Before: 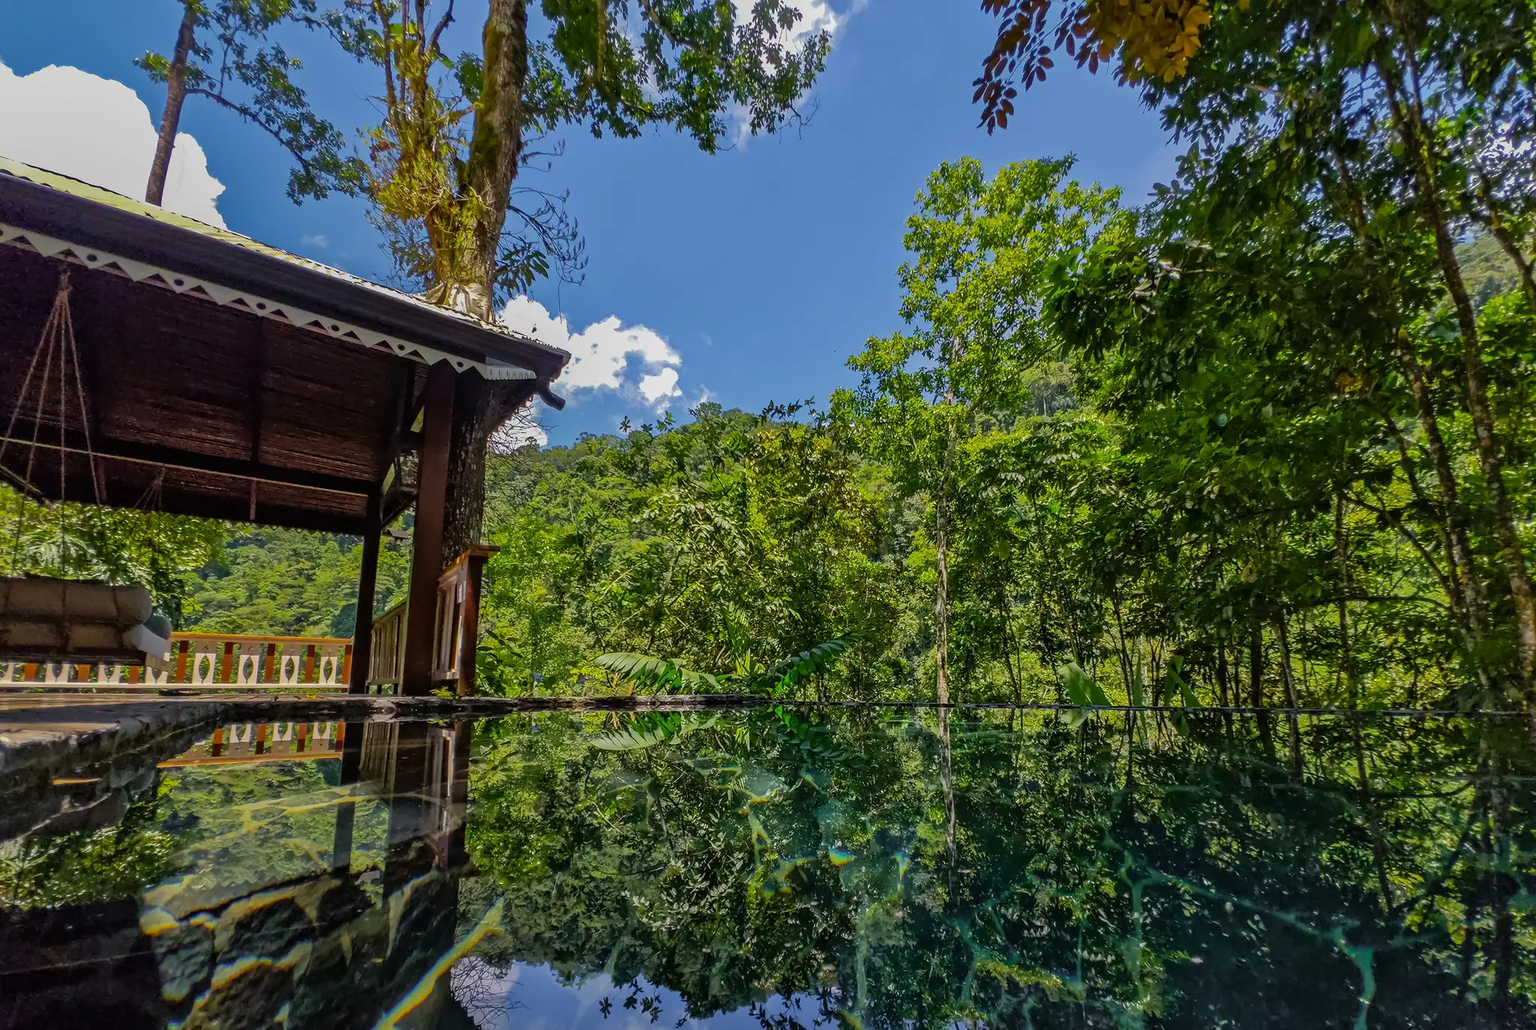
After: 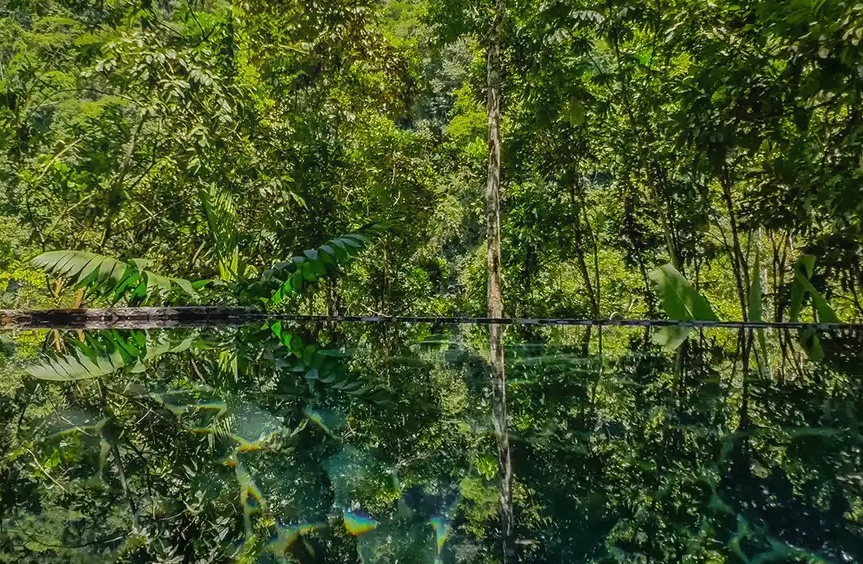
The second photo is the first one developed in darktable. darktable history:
bloom: on, module defaults
crop: left 37.221%, top 45.169%, right 20.63%, bottom 13.777%
